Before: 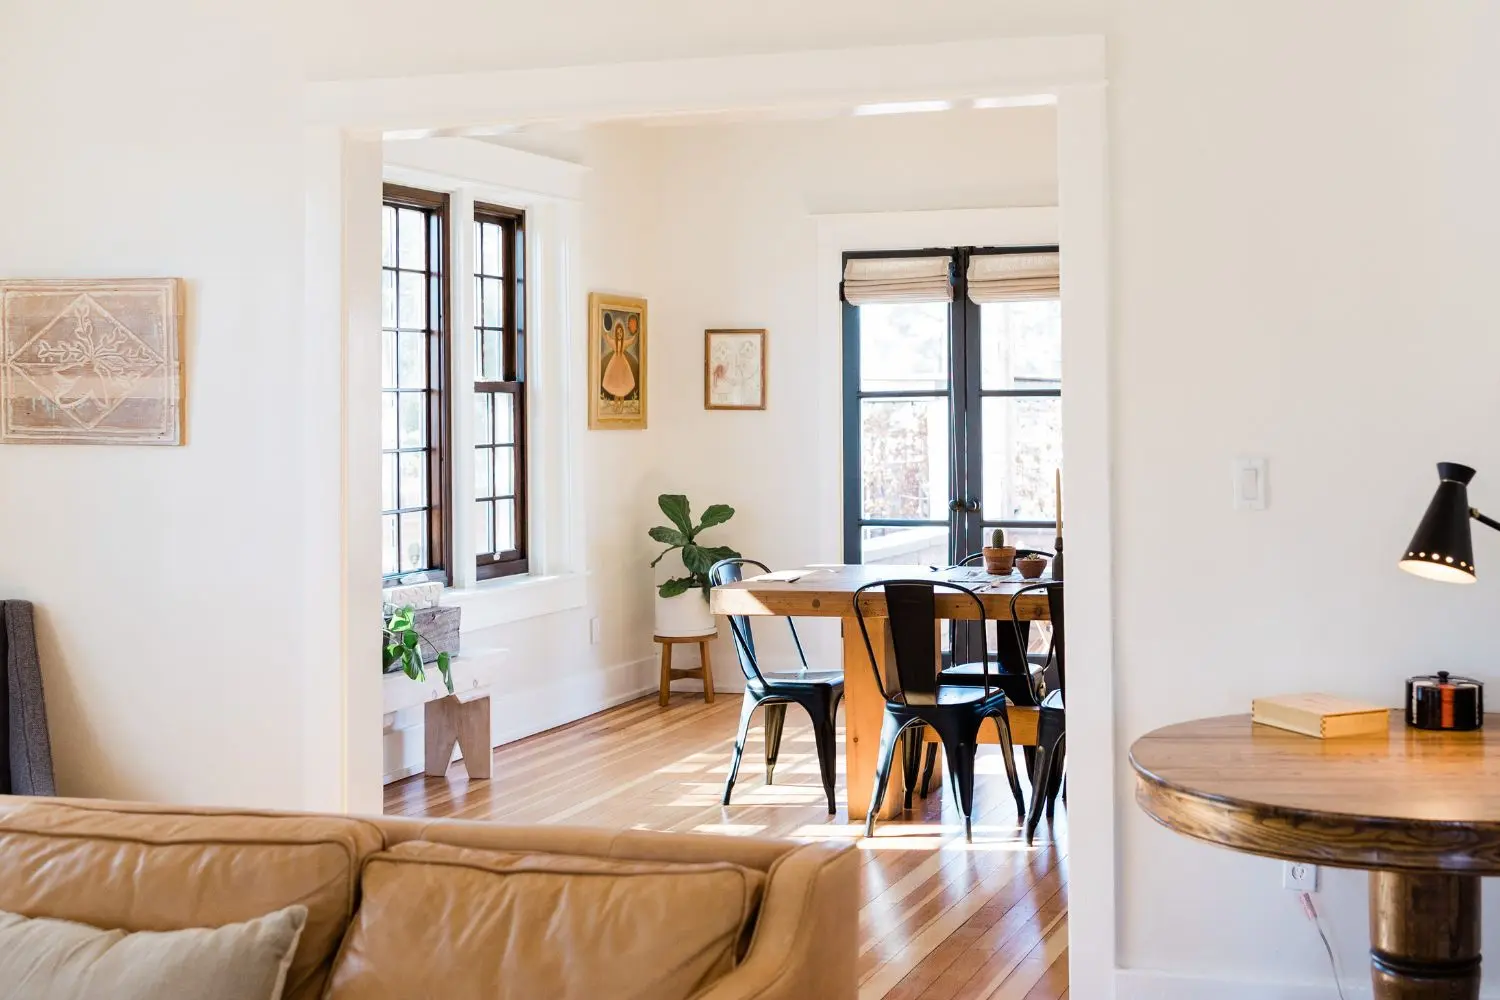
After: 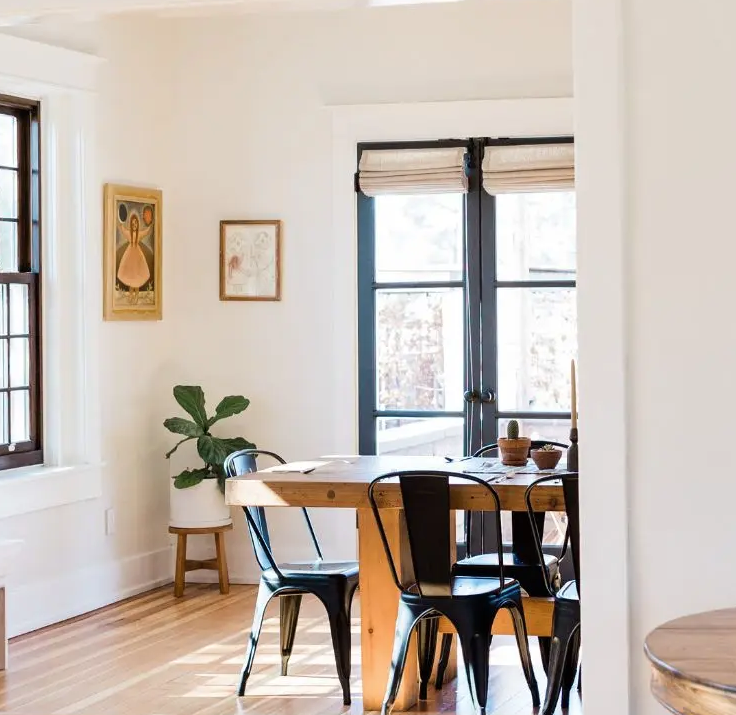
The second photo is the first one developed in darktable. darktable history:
crop: left 32.352%, top 10.983%, right 18.556%, bottom 17.457%
contrast brightness saturation: saturation -0.06
exposure: compensate exposure bias true, compensate highlight preservation false
